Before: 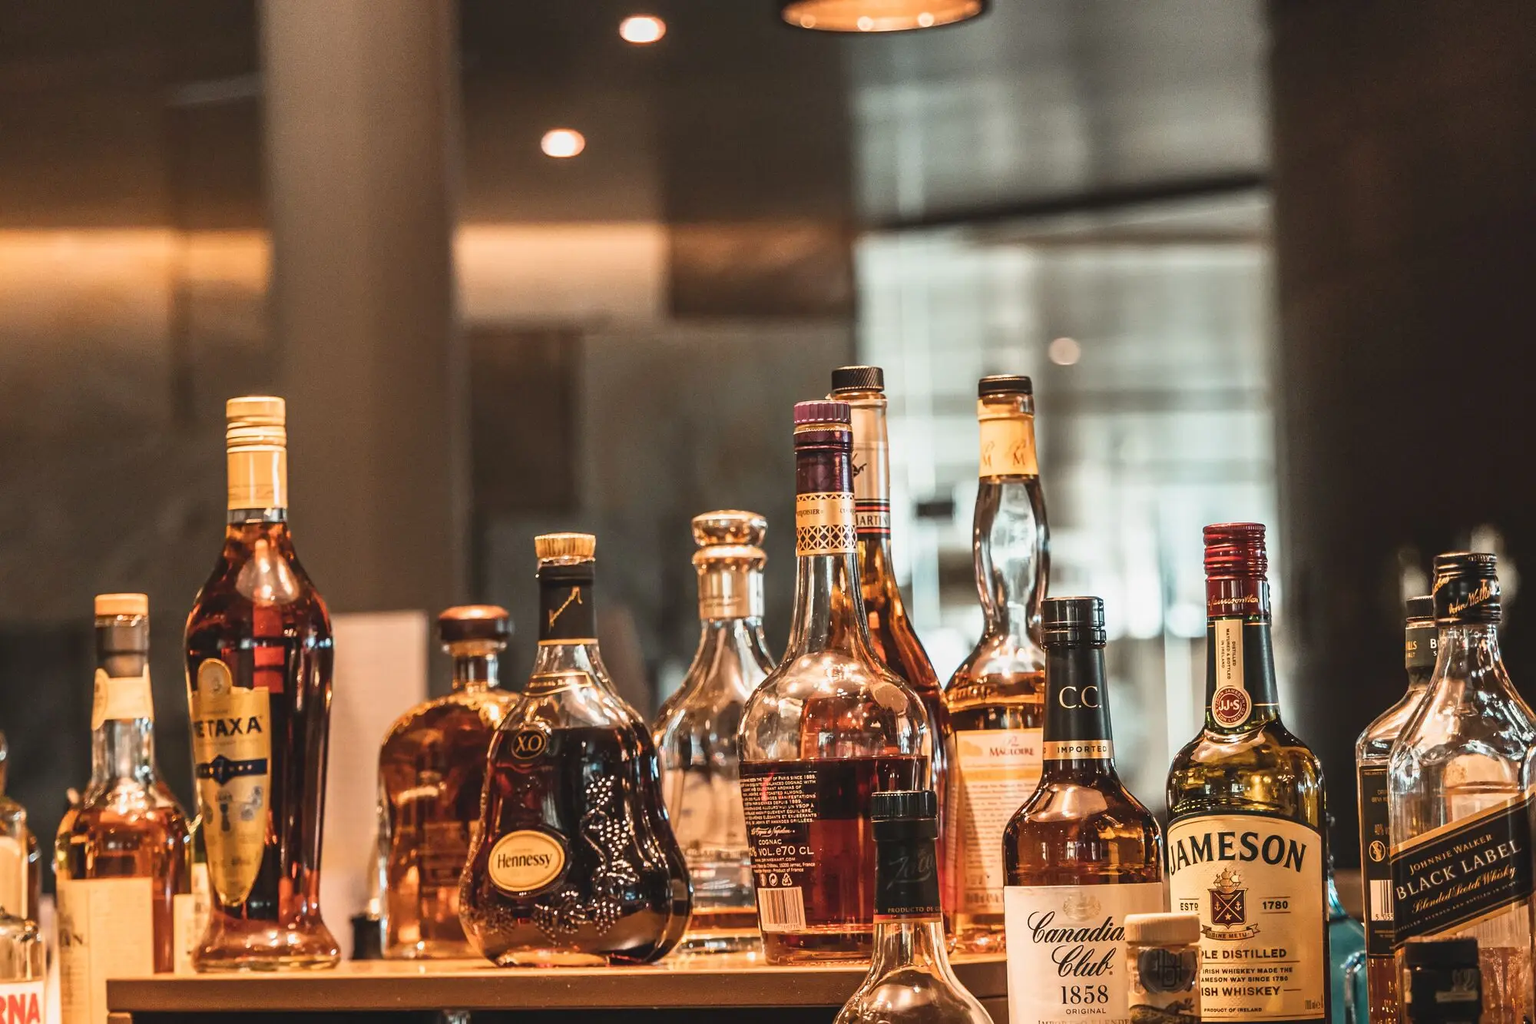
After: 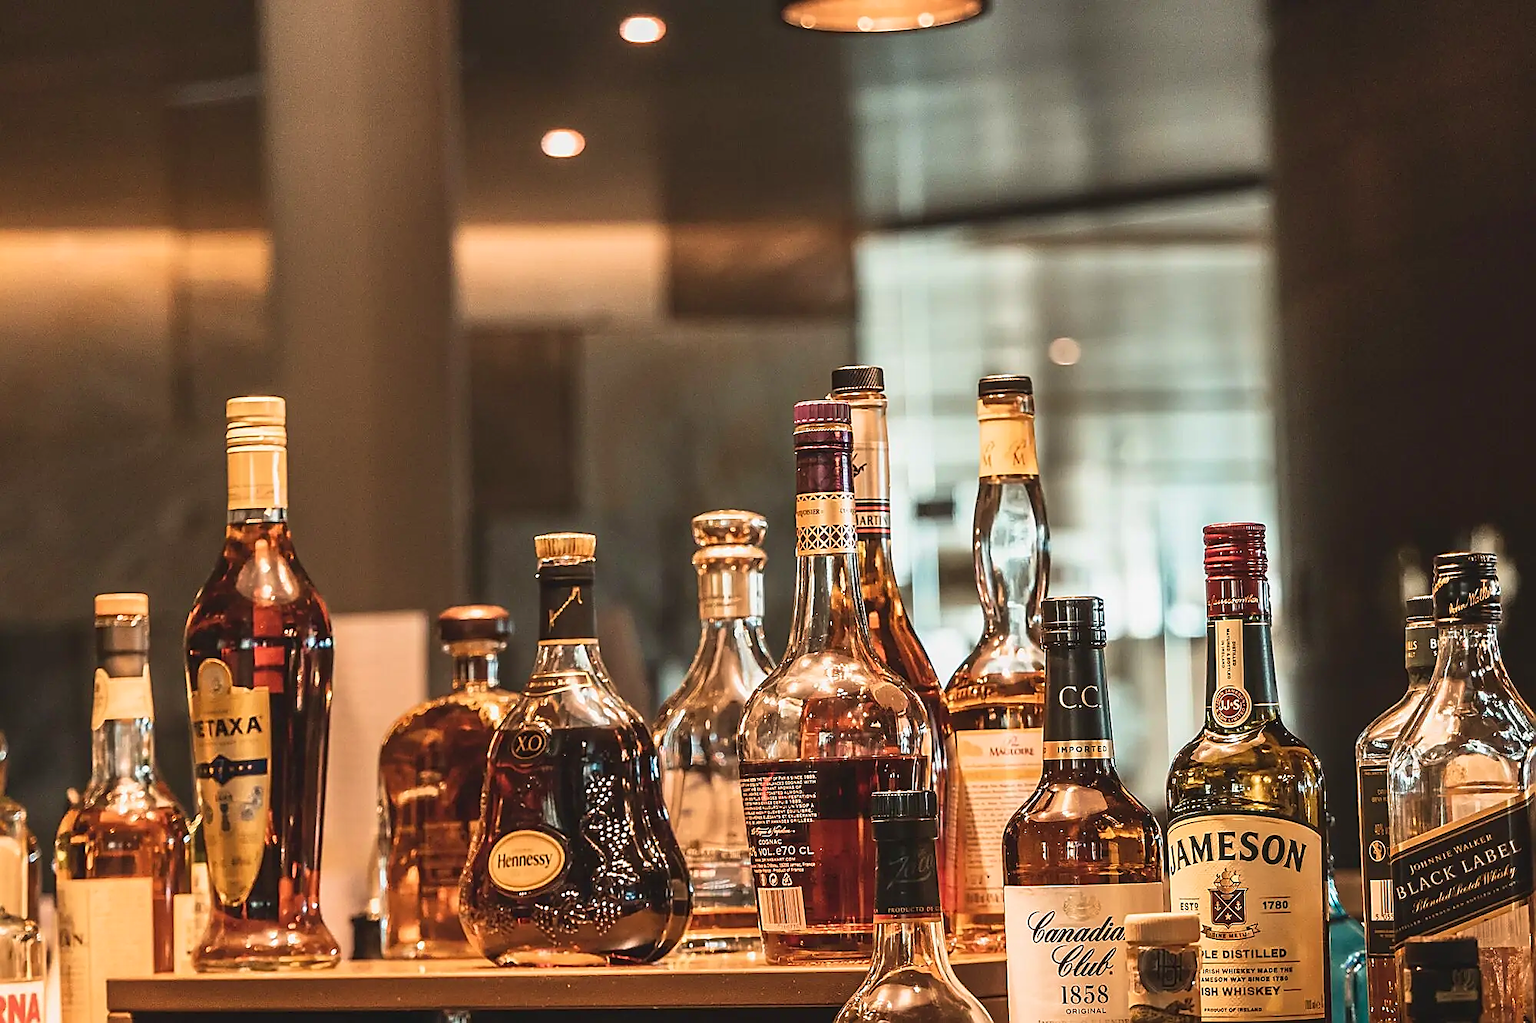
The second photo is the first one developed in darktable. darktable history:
velvia: strength 27%
sharpen: radius 1.4, amount 1.25, threshold 0.7
